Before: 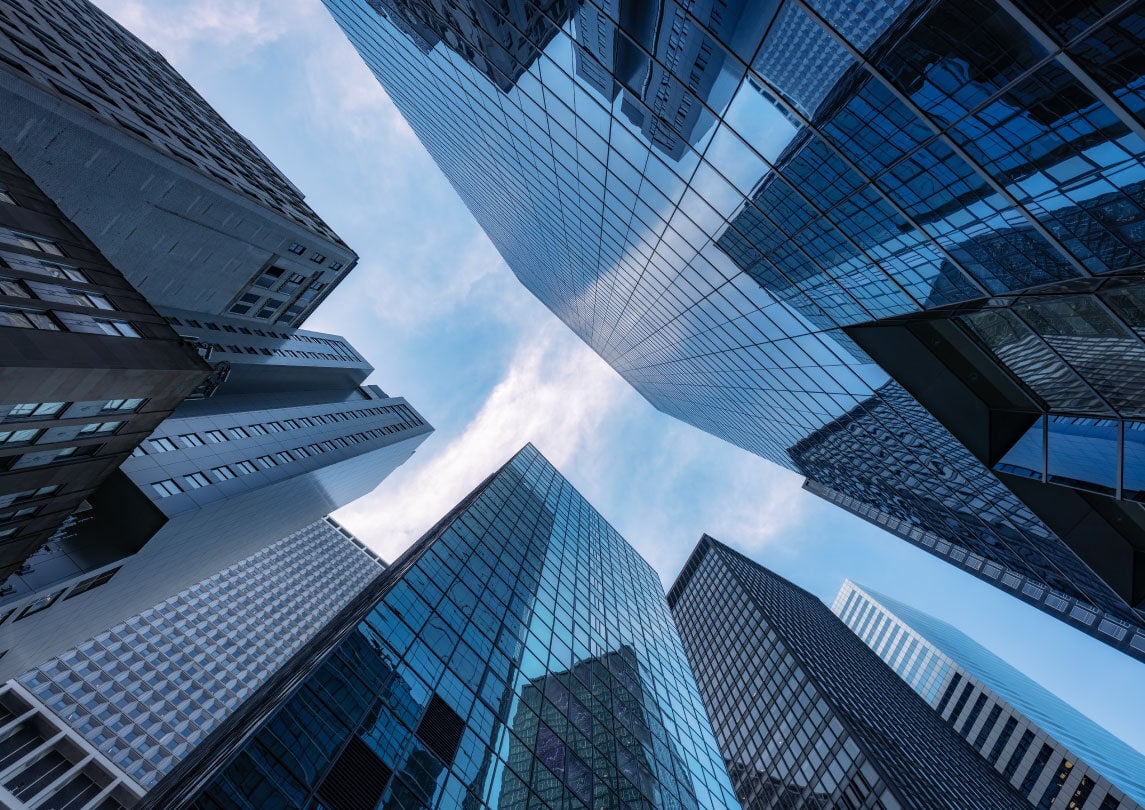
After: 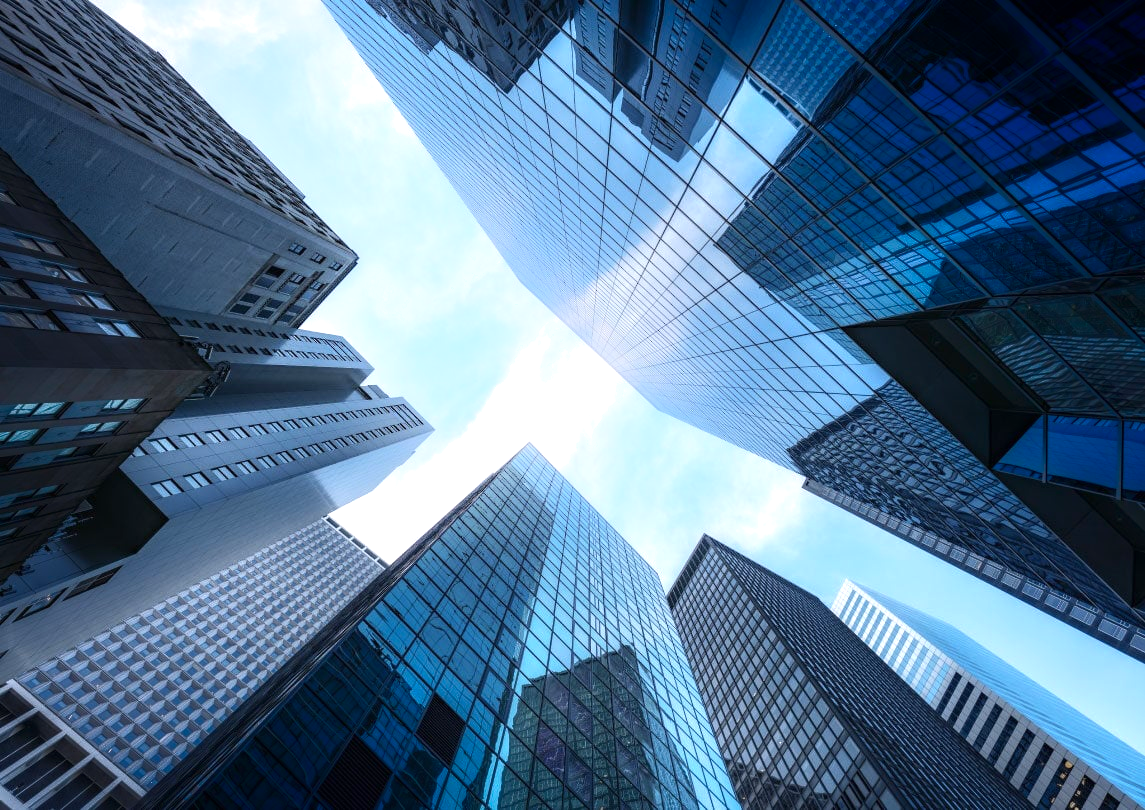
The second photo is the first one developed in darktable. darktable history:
exposure: black level correction 0, exposure 0.679 EV, compensate highlight preservation false
shadows and highlights: shadows -89.34, highlights 88.75, soften with gaussian
